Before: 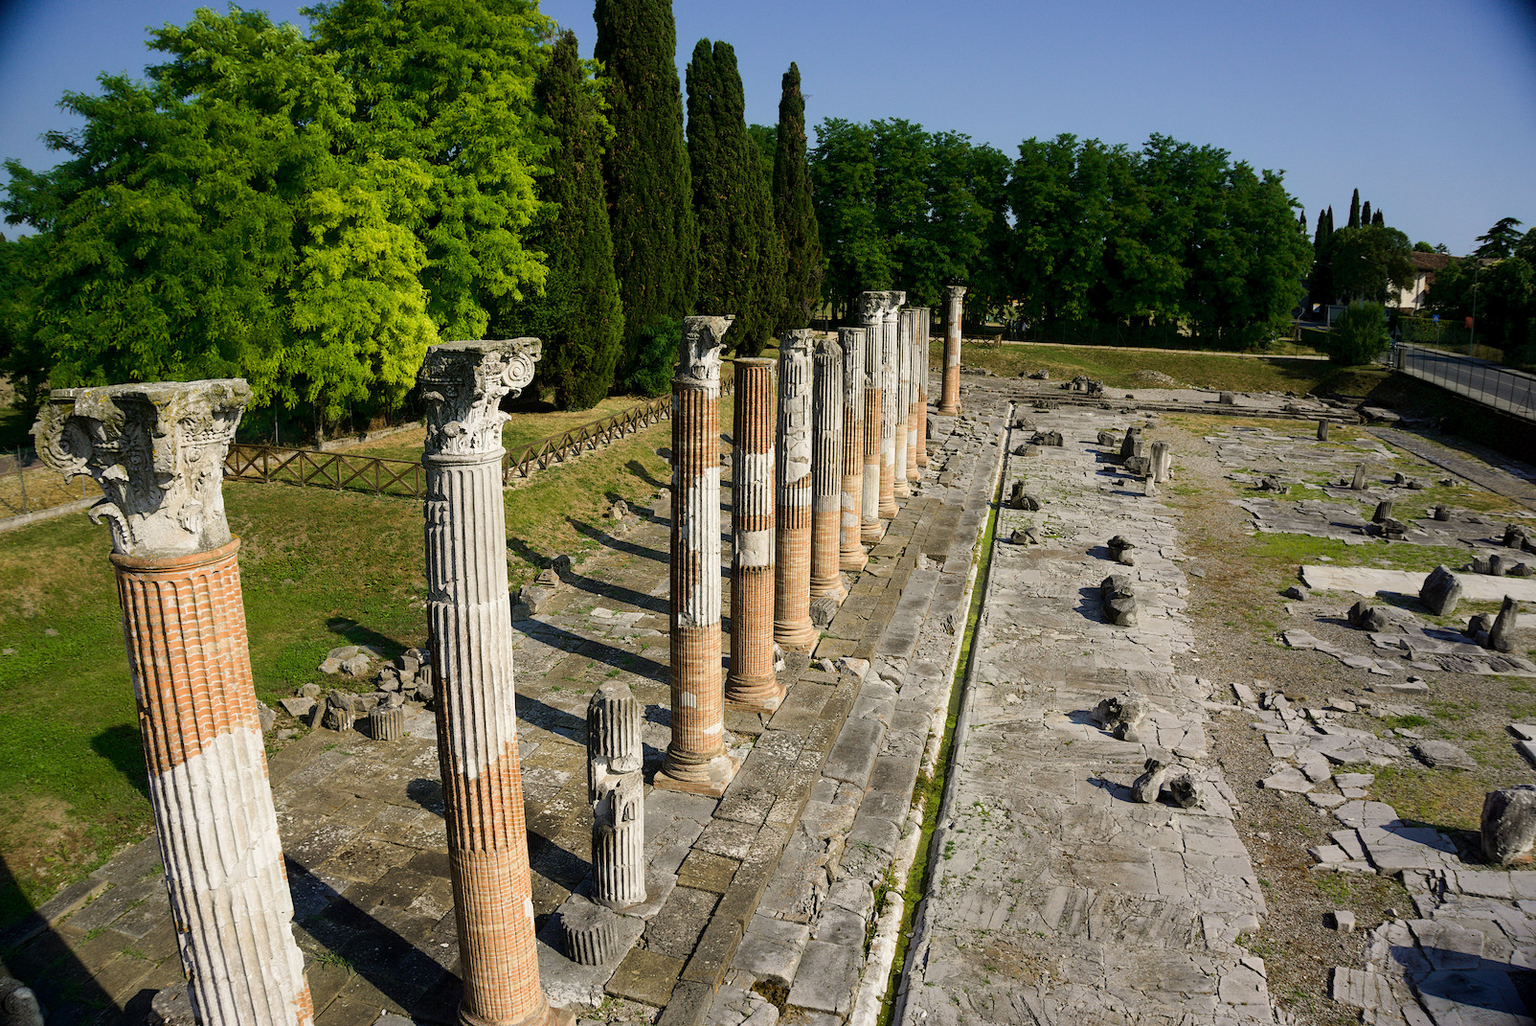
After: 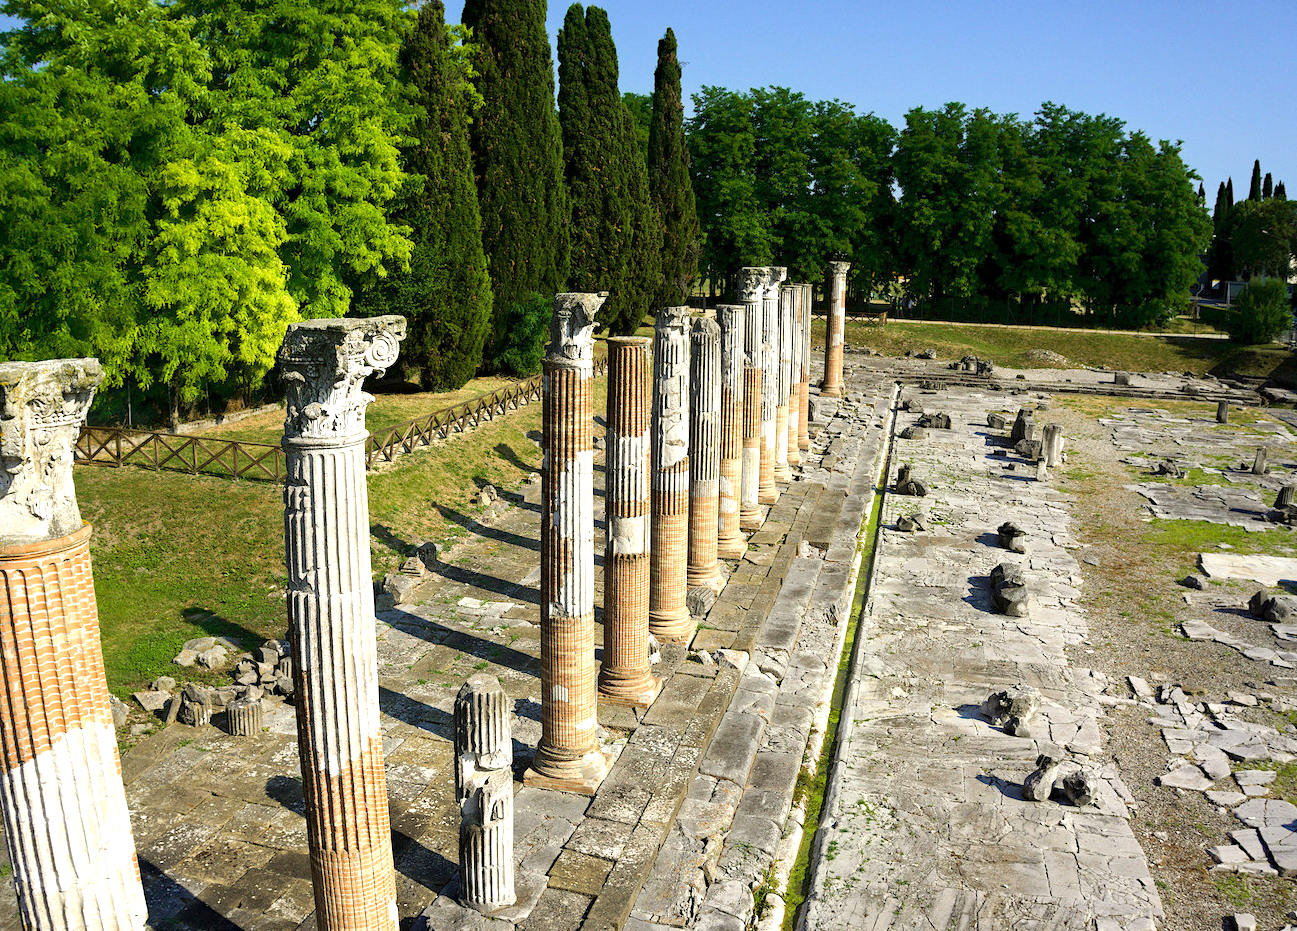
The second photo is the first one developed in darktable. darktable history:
exposure: exposure 0.722 EV, compensate highlight preservation false
crop: left 9.929%, top 3.475%, right 9.188%, bottom 9.529%
haze removal: compatibility mode true, adaptive false
white balance: red 0.978, blue 0.999
